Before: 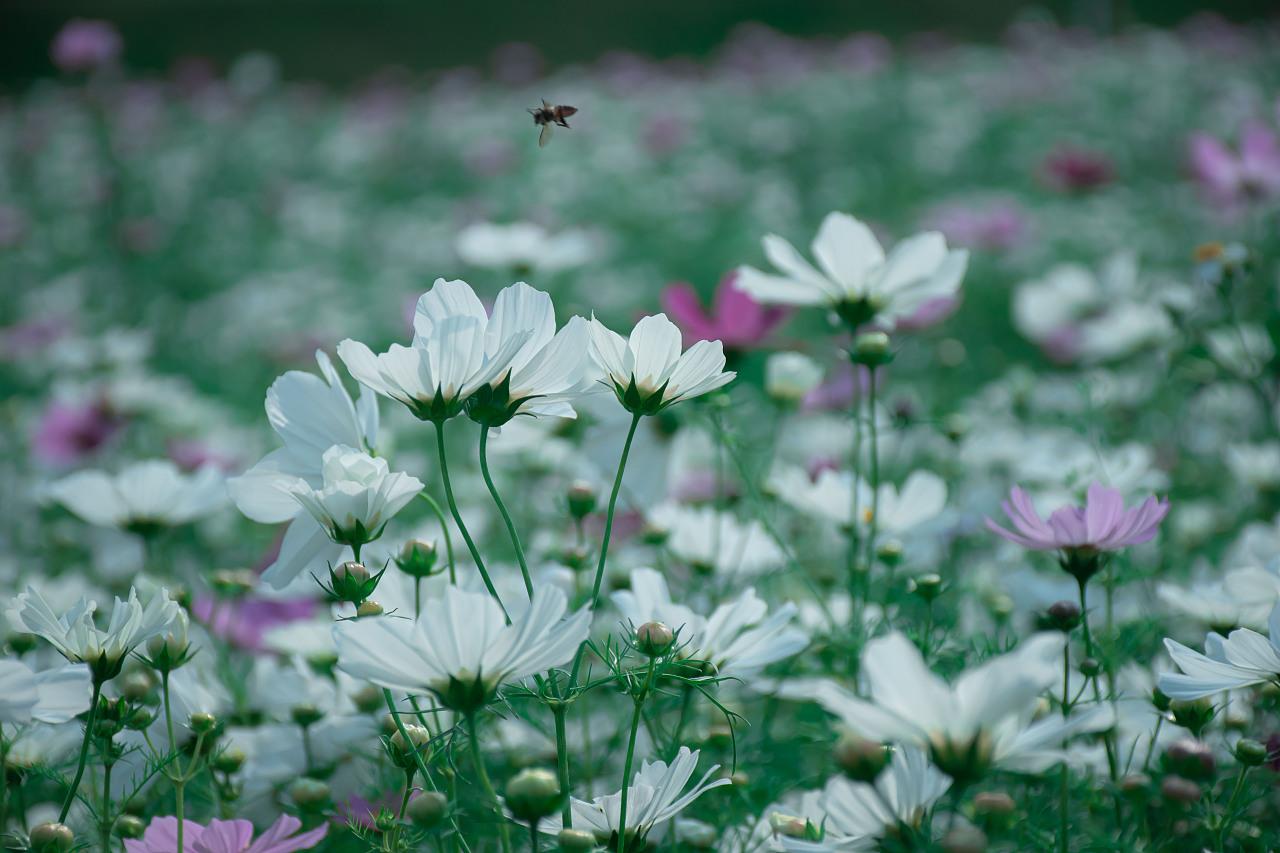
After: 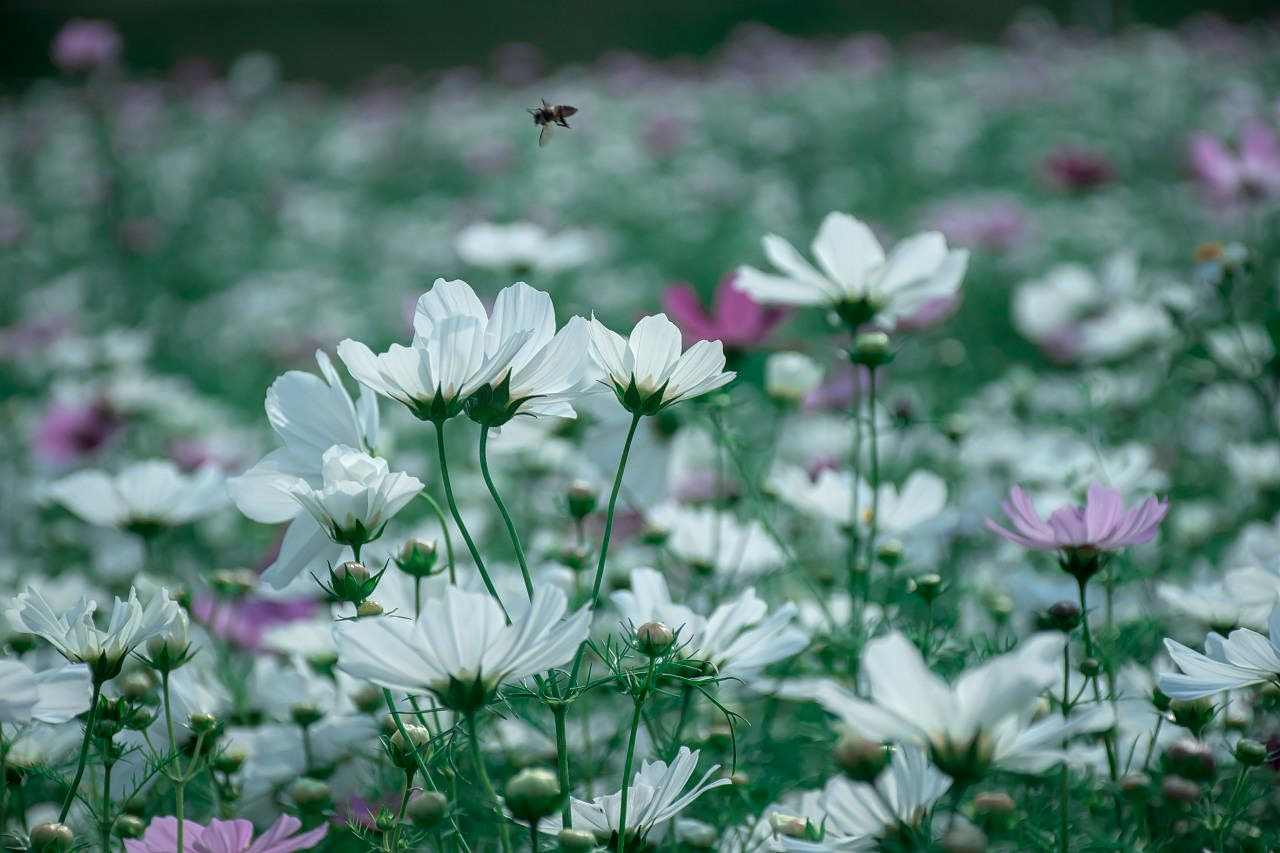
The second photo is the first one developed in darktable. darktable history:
color zones: curves: ch1 [(0.113, 0.438) (0.75, 0.5)]; ch2 [(0.12, 0.526) (0.75, 0.5)]
local contrast: detail 130%
